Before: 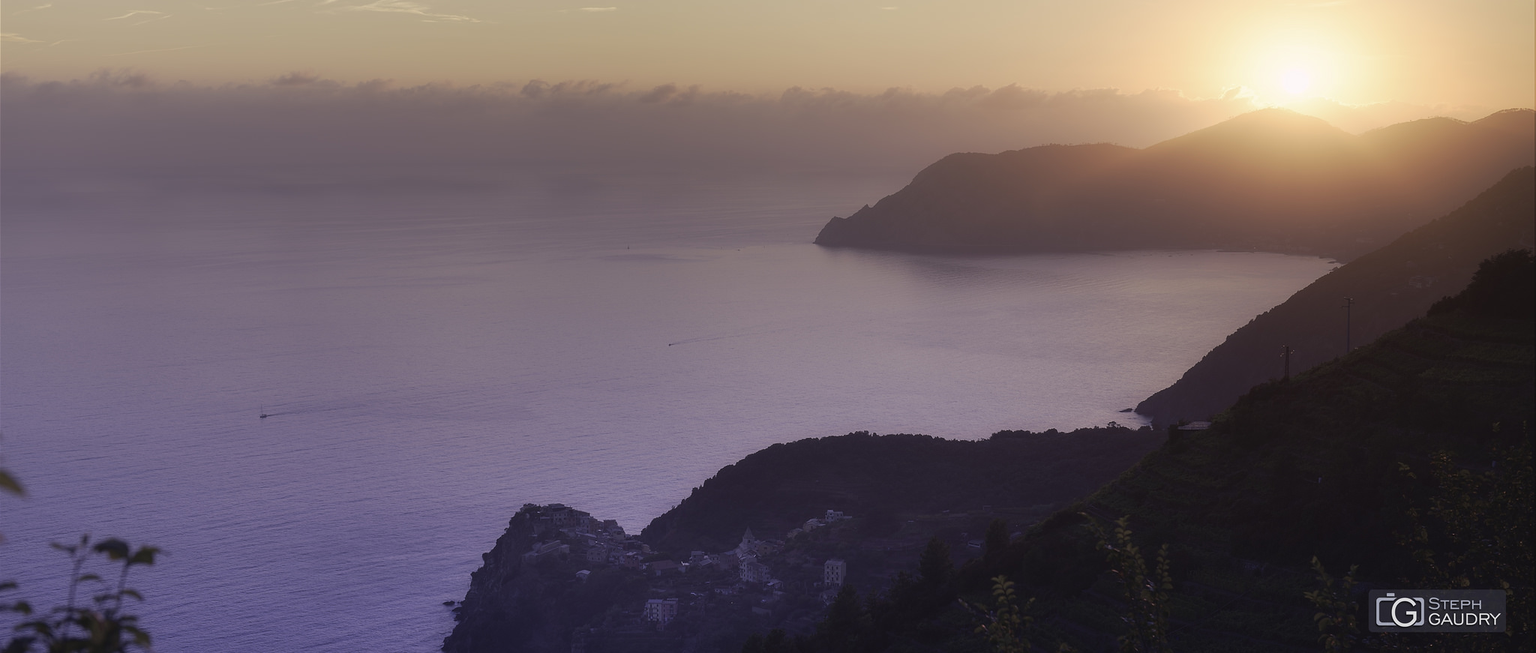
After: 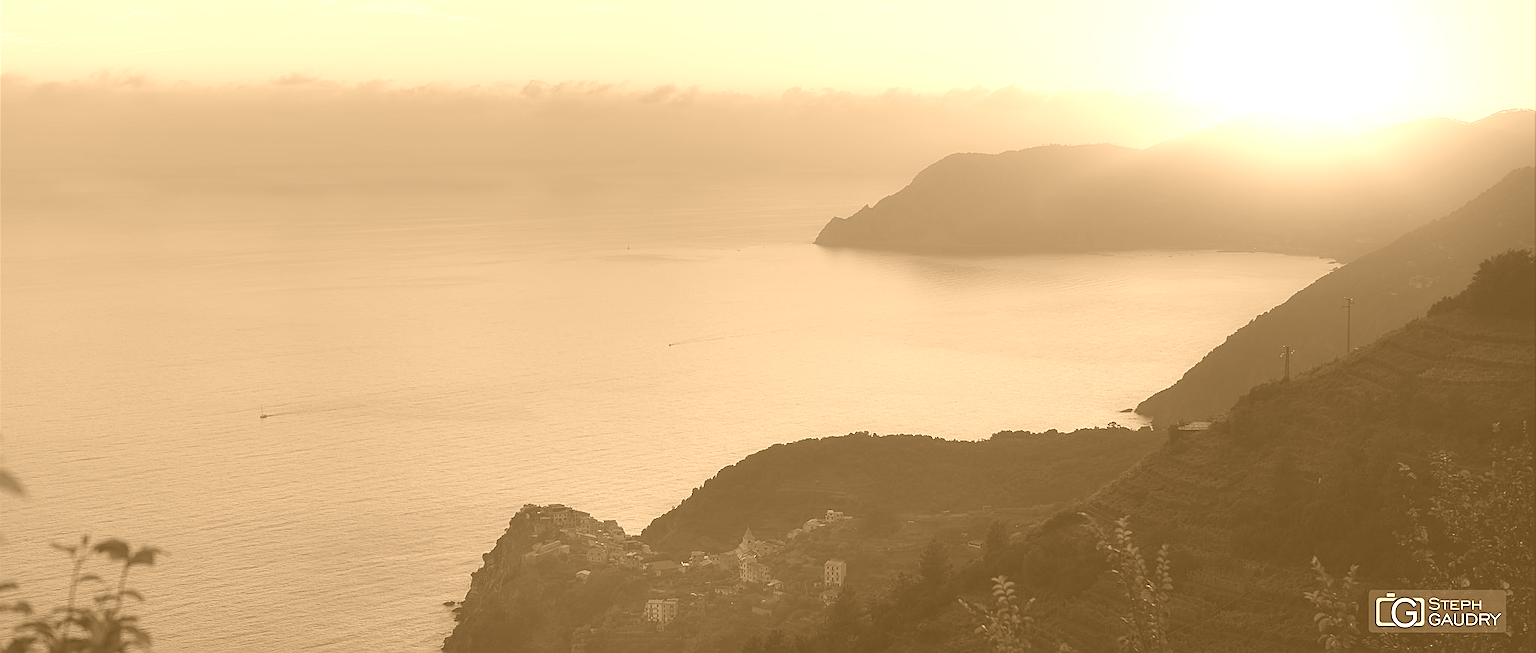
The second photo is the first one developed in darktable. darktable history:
sharpen: on, module defaults
colorize: hue 28.8°, source mix 100%
